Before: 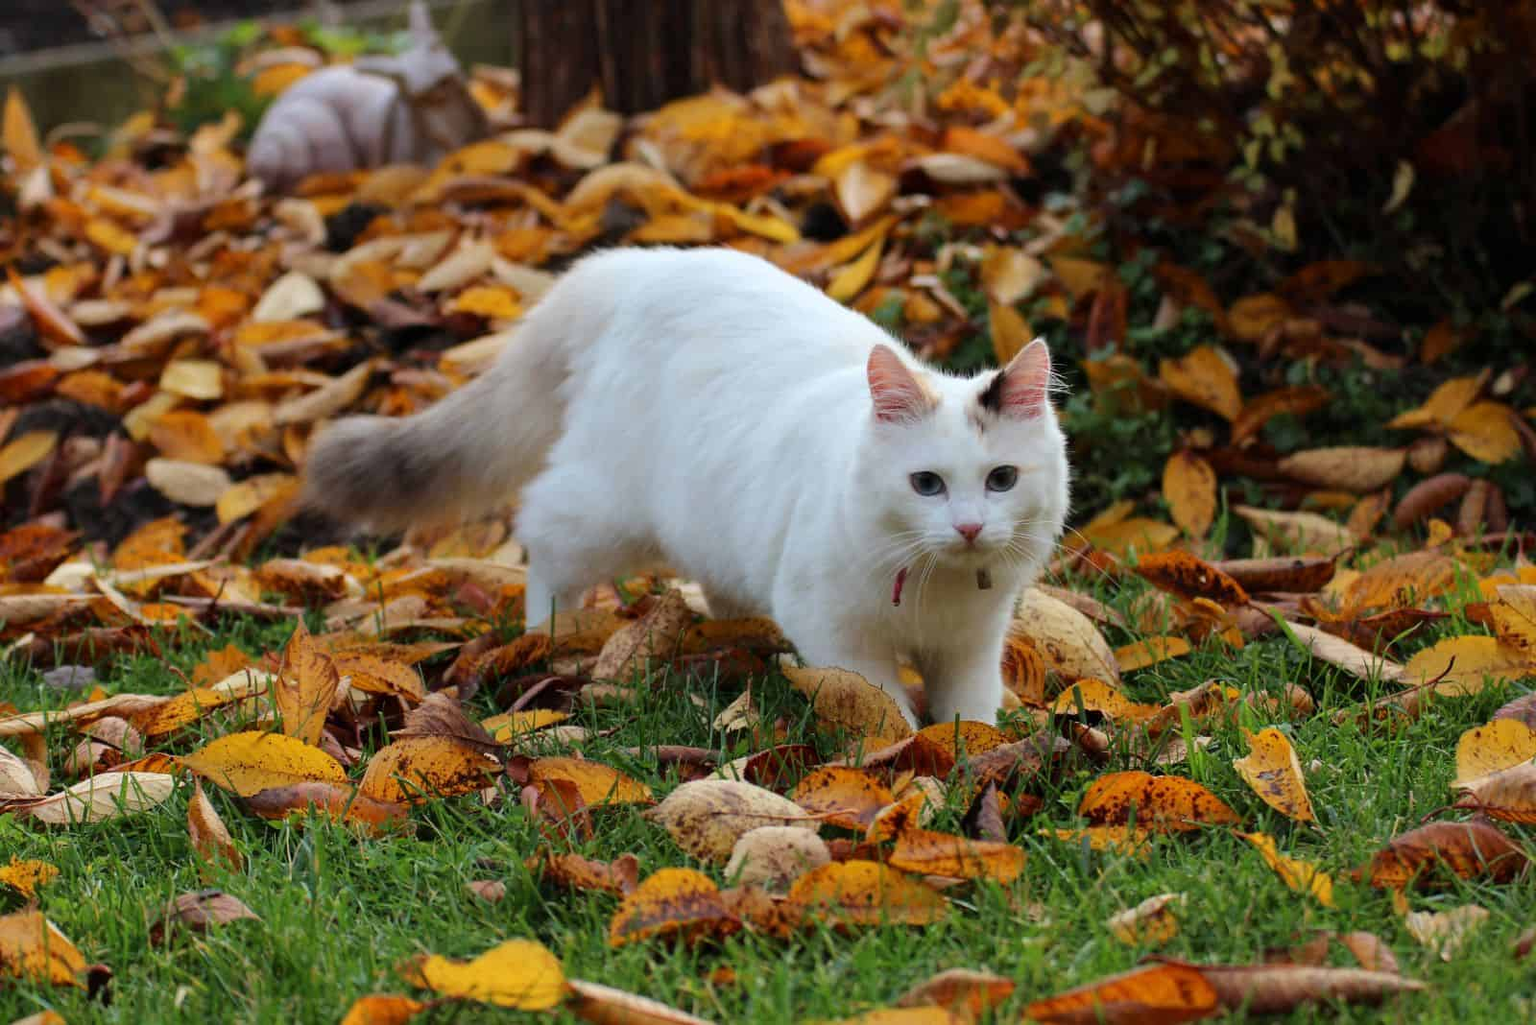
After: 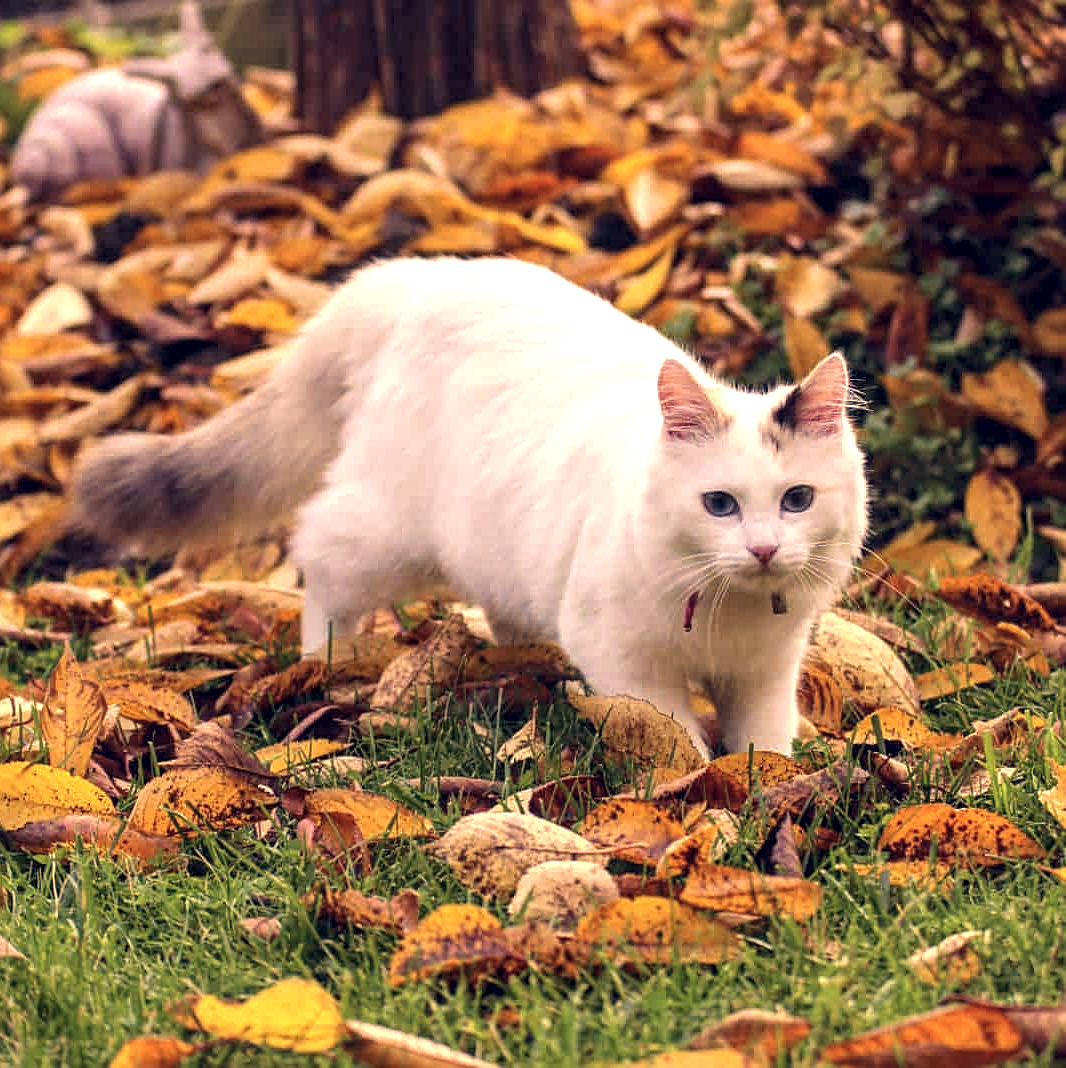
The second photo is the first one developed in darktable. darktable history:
velvia: on, module defaults
crop: left 15.432%, right 17.885%
sharpen: radius 2.209, amount 0.387, threshold 0.203
color correction: highlights a* 19.56, highlights b* 27.1, shadows a* 3.44, shadows b* -17.83, saturation 0.746
local contrast: detail 130%
exposure: black level correction 0, exposure 0.699 EV, compensate highlight preservation false
